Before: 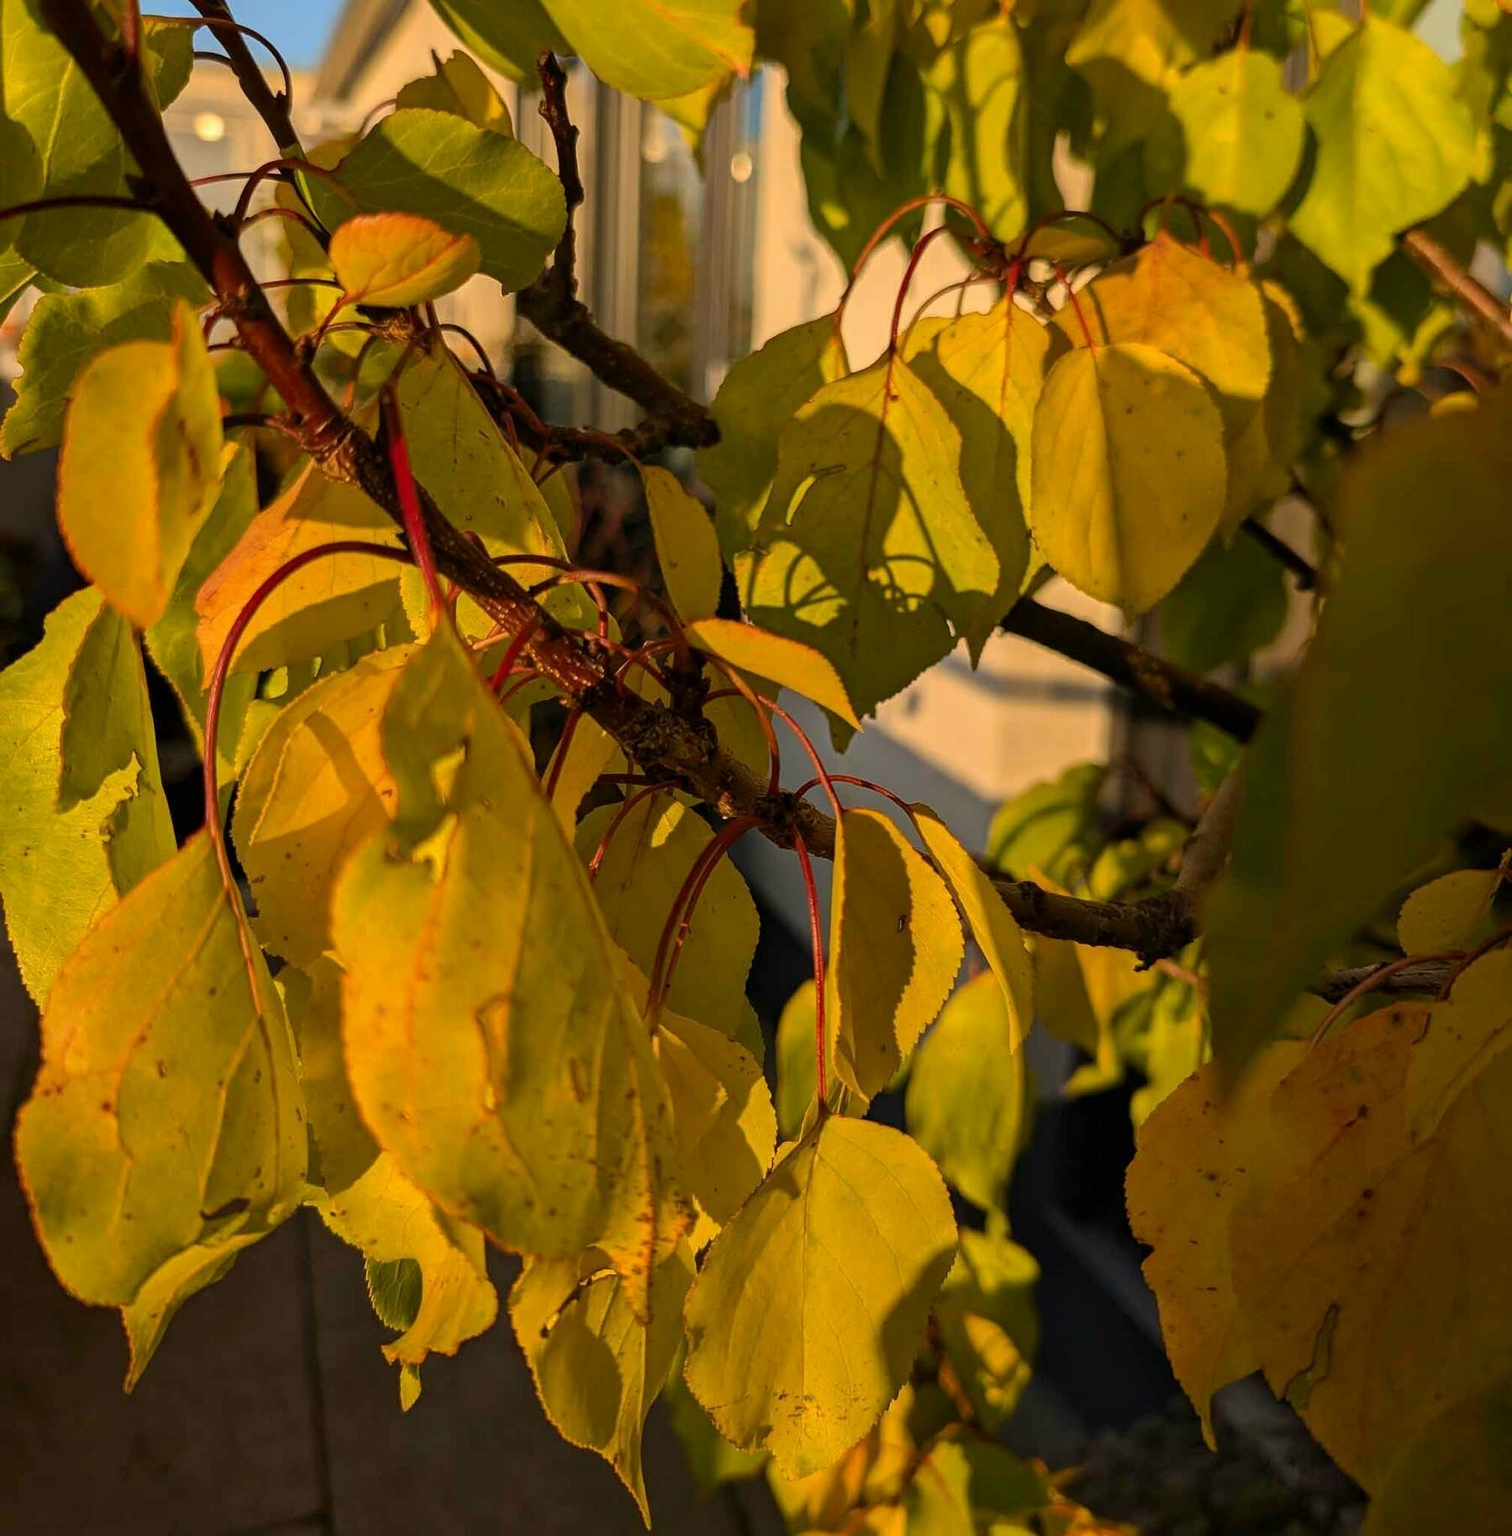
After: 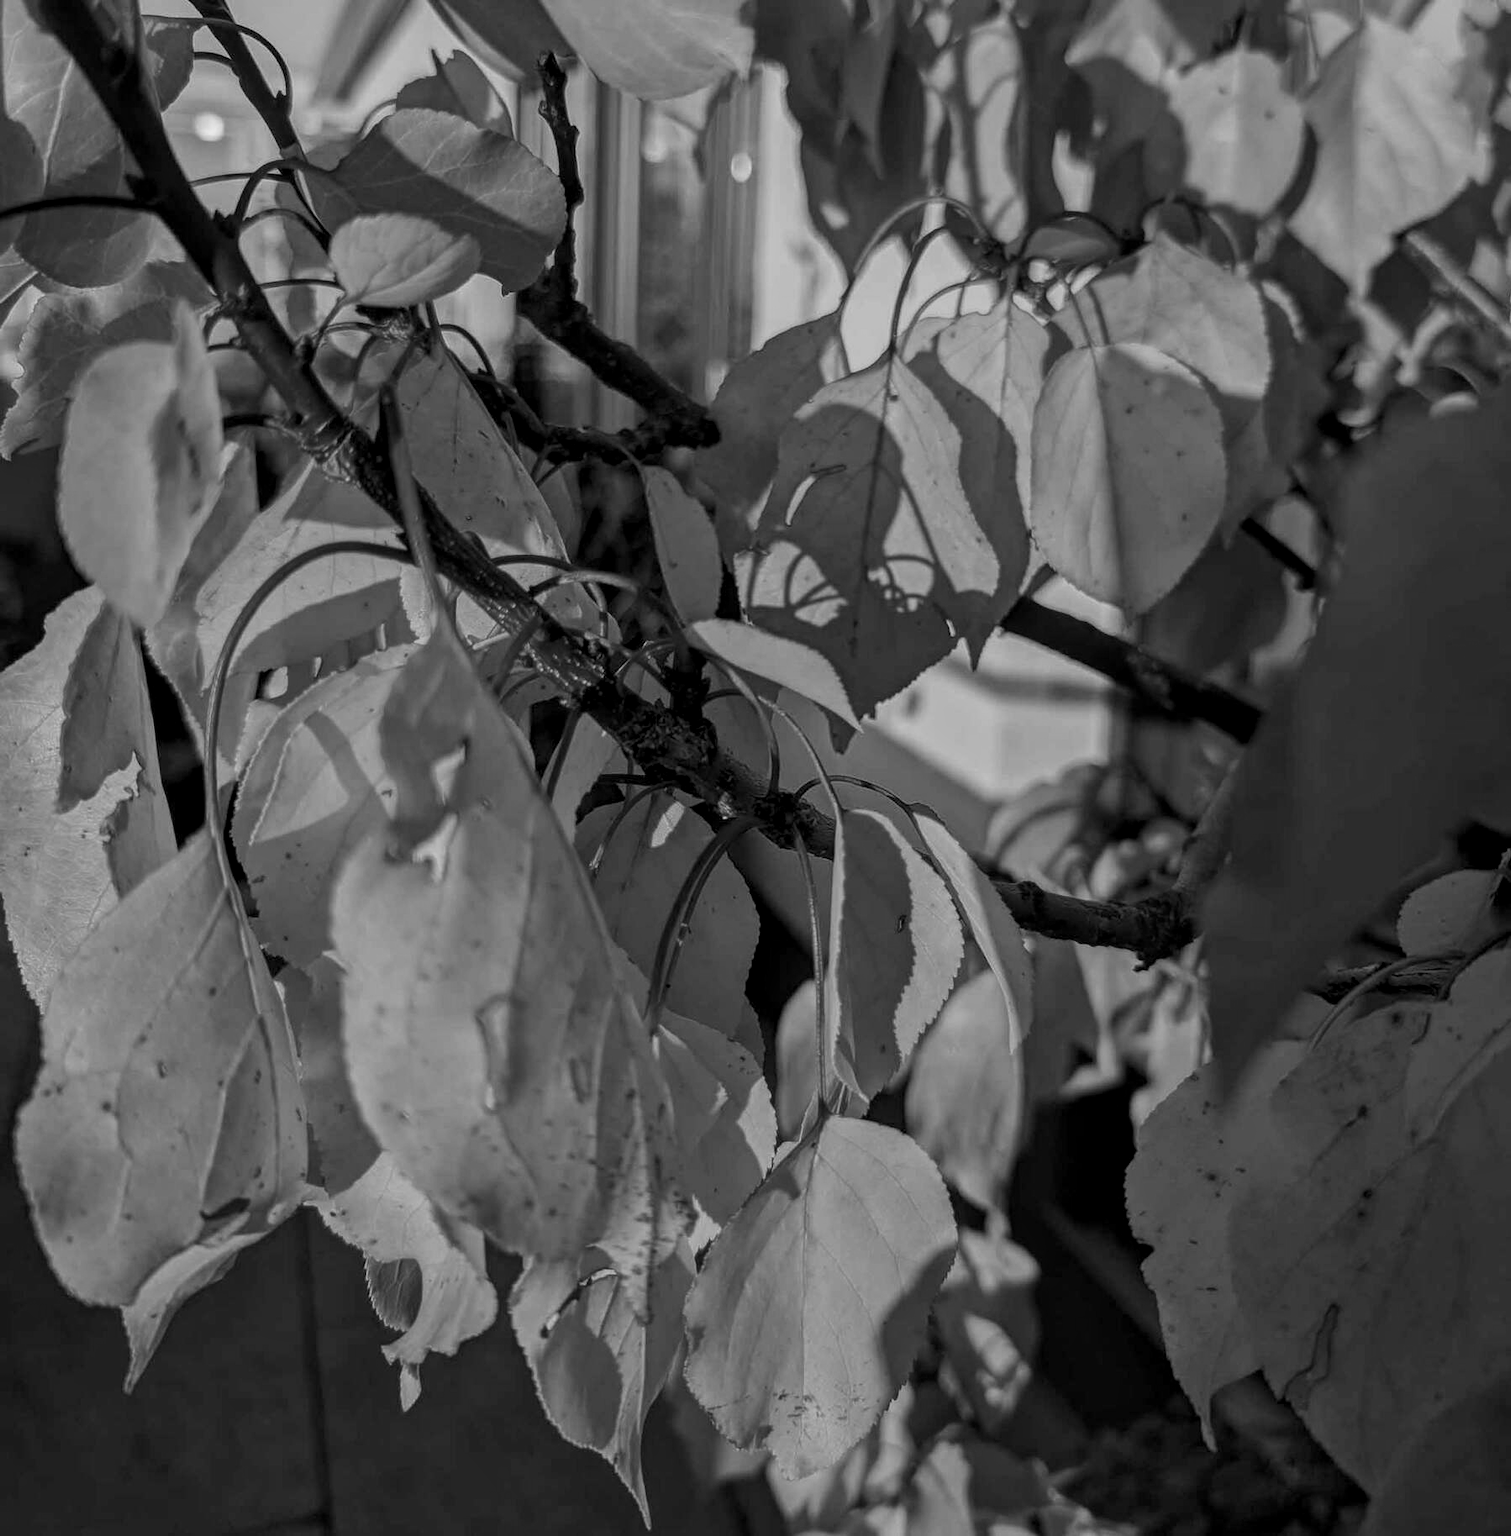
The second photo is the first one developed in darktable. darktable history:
monochrome: a 14.95, b -89.96
local contrast: on, module defaults
